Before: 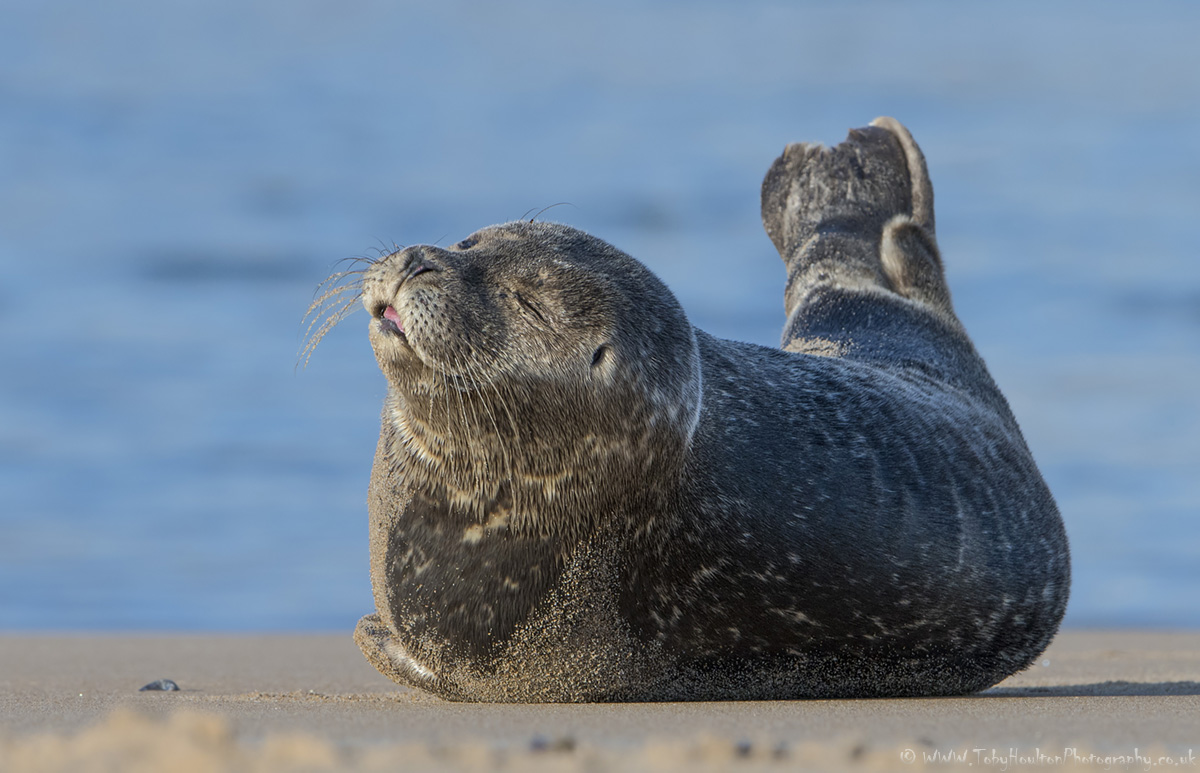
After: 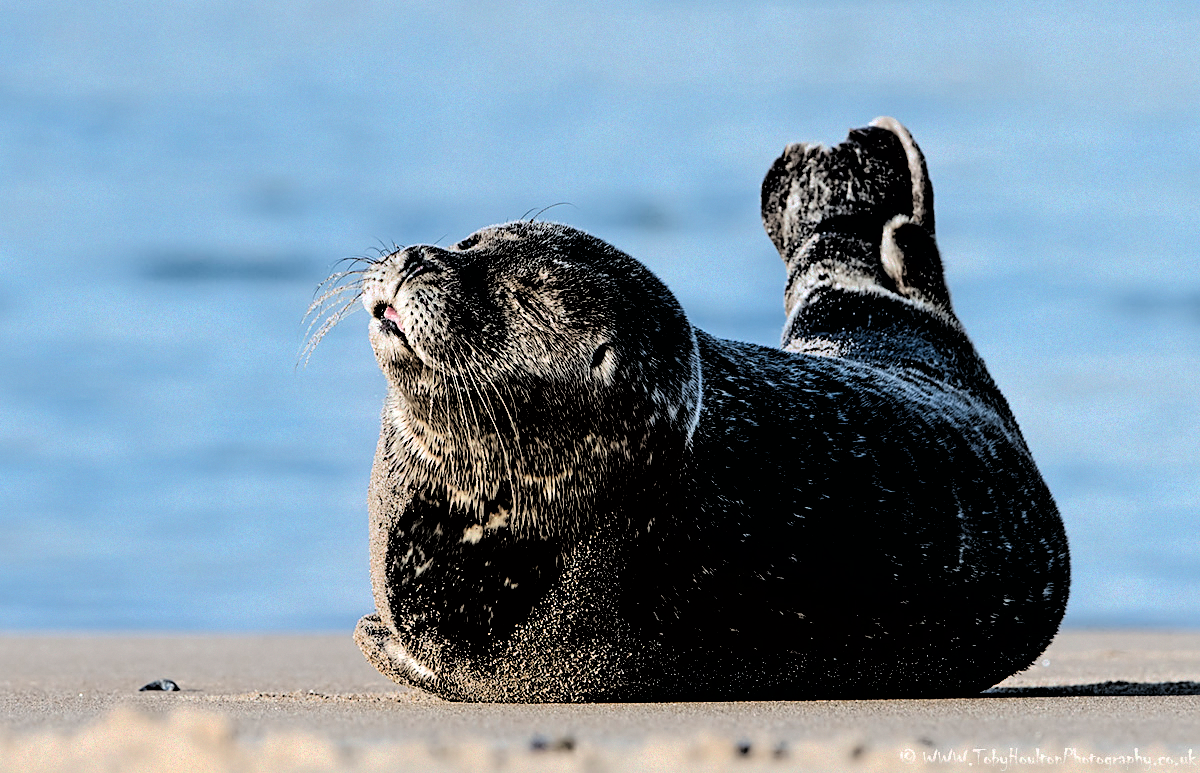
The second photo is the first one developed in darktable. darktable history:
filmic rgb: black relative exposure -1 EV, white relative exposure 2.05 EV, hardness 1.52, contrast 2.25, enable highlight reconstruction true
sharpen: on, module defaults
